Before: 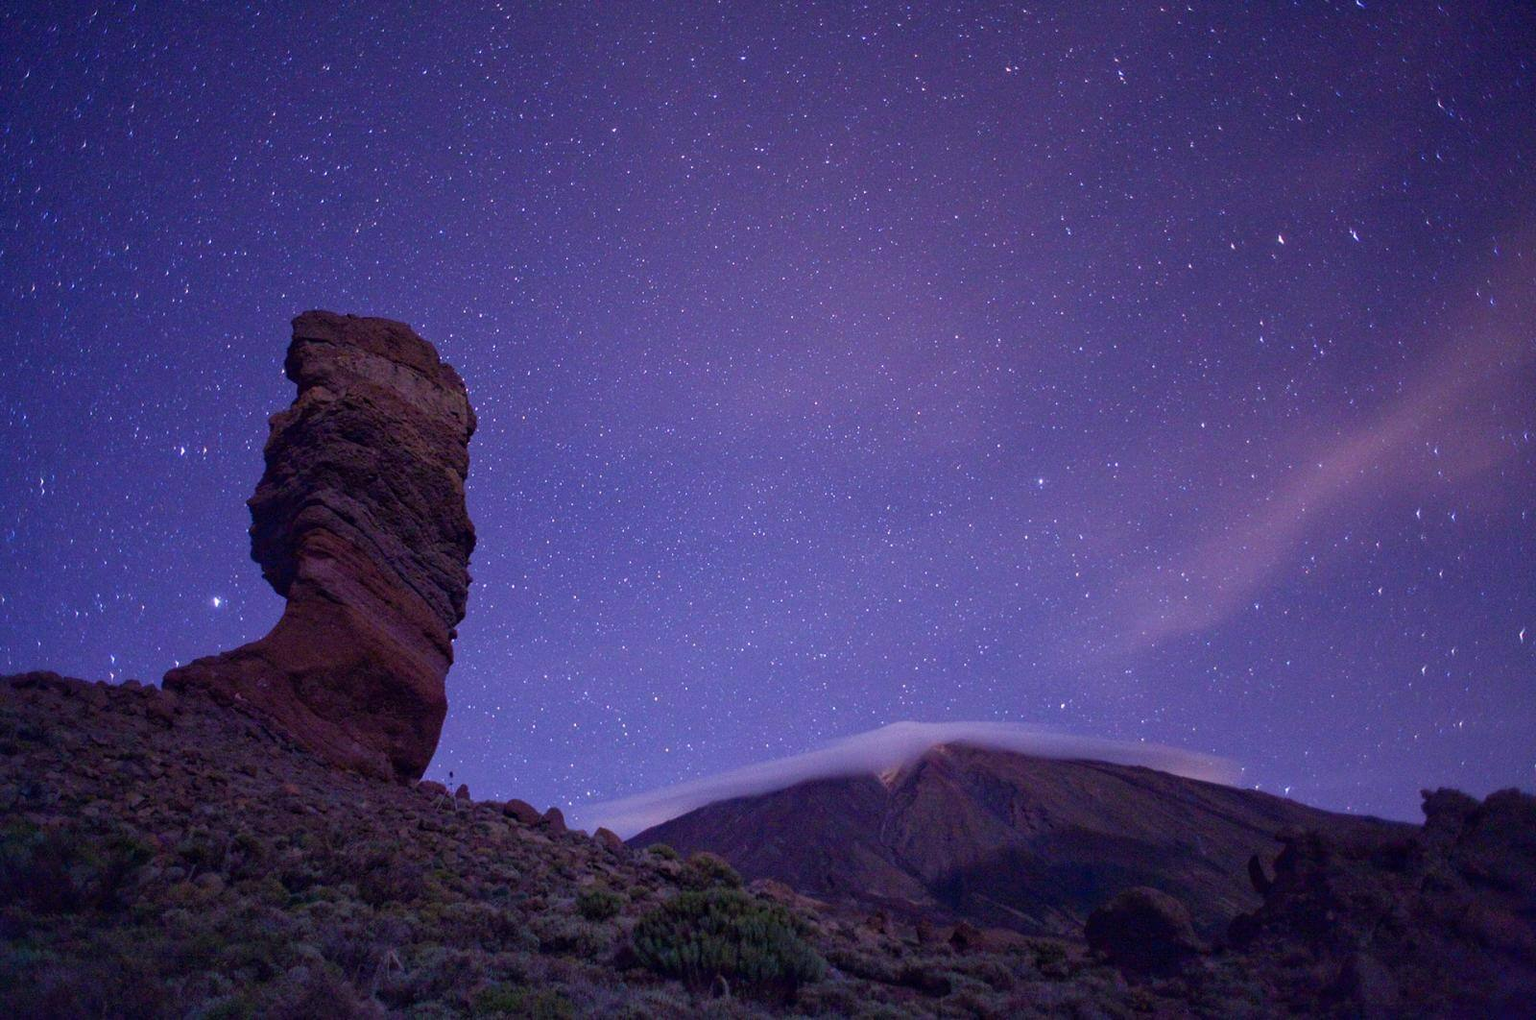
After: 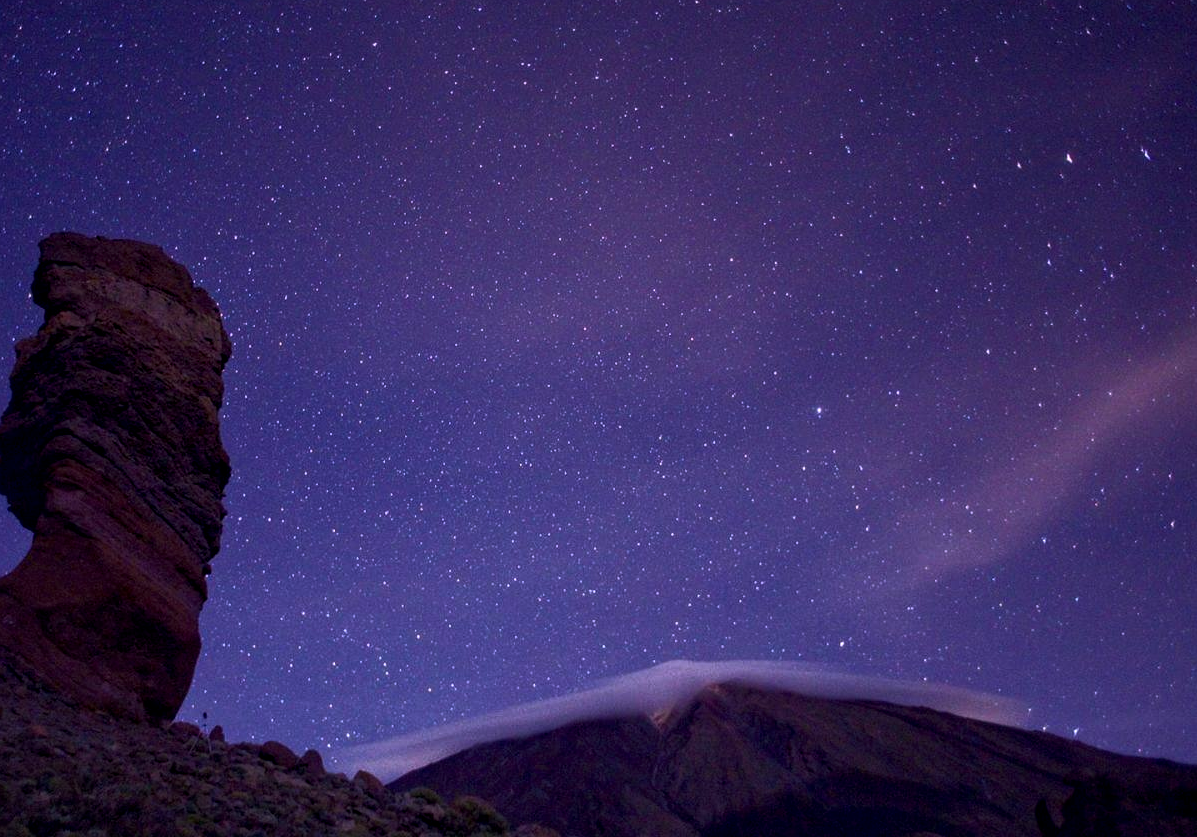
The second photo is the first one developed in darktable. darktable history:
local contrast: on, module defaults
crop: left 16.583%, top 8.653%, right 8.576%, bottom 12.442%
color balance rgb: highlights gain › luminance 6.098%, highlights gain › chroma 1.206%, highlights gain › hue 88.76°, perceptual saturation grading › global saturation 25.503%, perceptual brilliance grading › highlights 3.838%, perceptual brilliance grading › mid-tones -18.201%, perceptual brilliance grading › shadows -40.728%, global vibrance 20%
